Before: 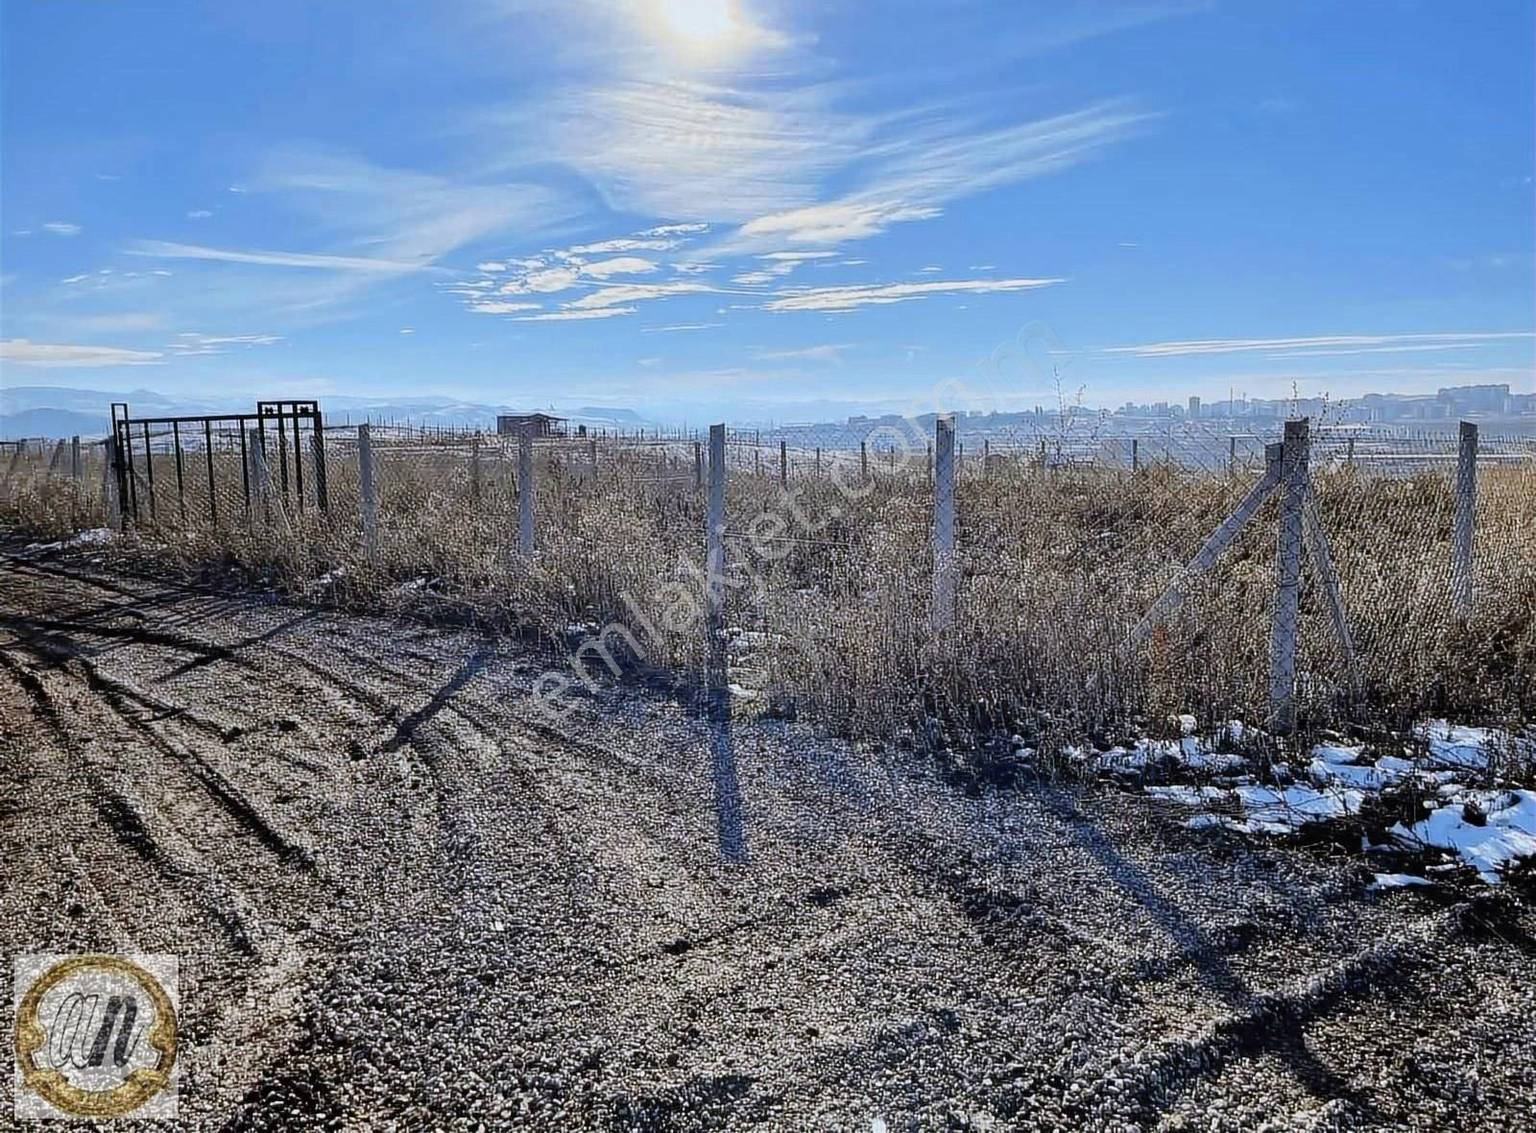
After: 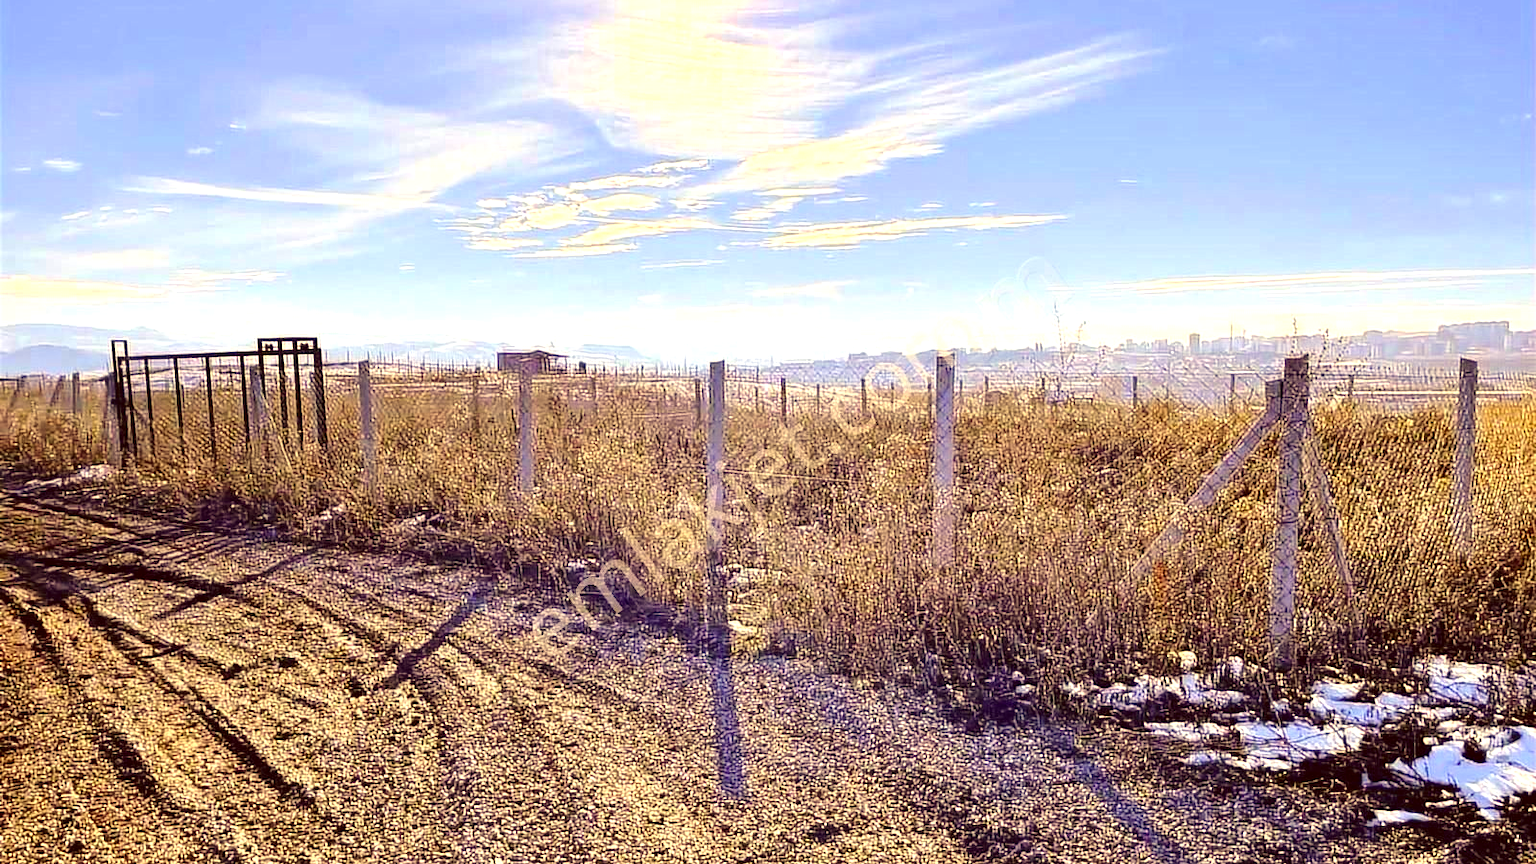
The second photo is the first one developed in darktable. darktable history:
color balance rgb: power › luminance -8.809%, linear chroma grading › global chroma 14.81%, perceptual saturation grading › global saturation 18.942%, perceptual brilliance grading › mid-tones 10.657%, perceptual brilliance grading › shadows 15.01%, global vibrance 20%
crop: top 5.644%, bottom 18.059%
color correction: highlights a* 9.62, highlights b* 39.1, shadows a* 15.03, shadows b* 3.2
exposure: exposure 1 EV, compensate highlight preservation false
